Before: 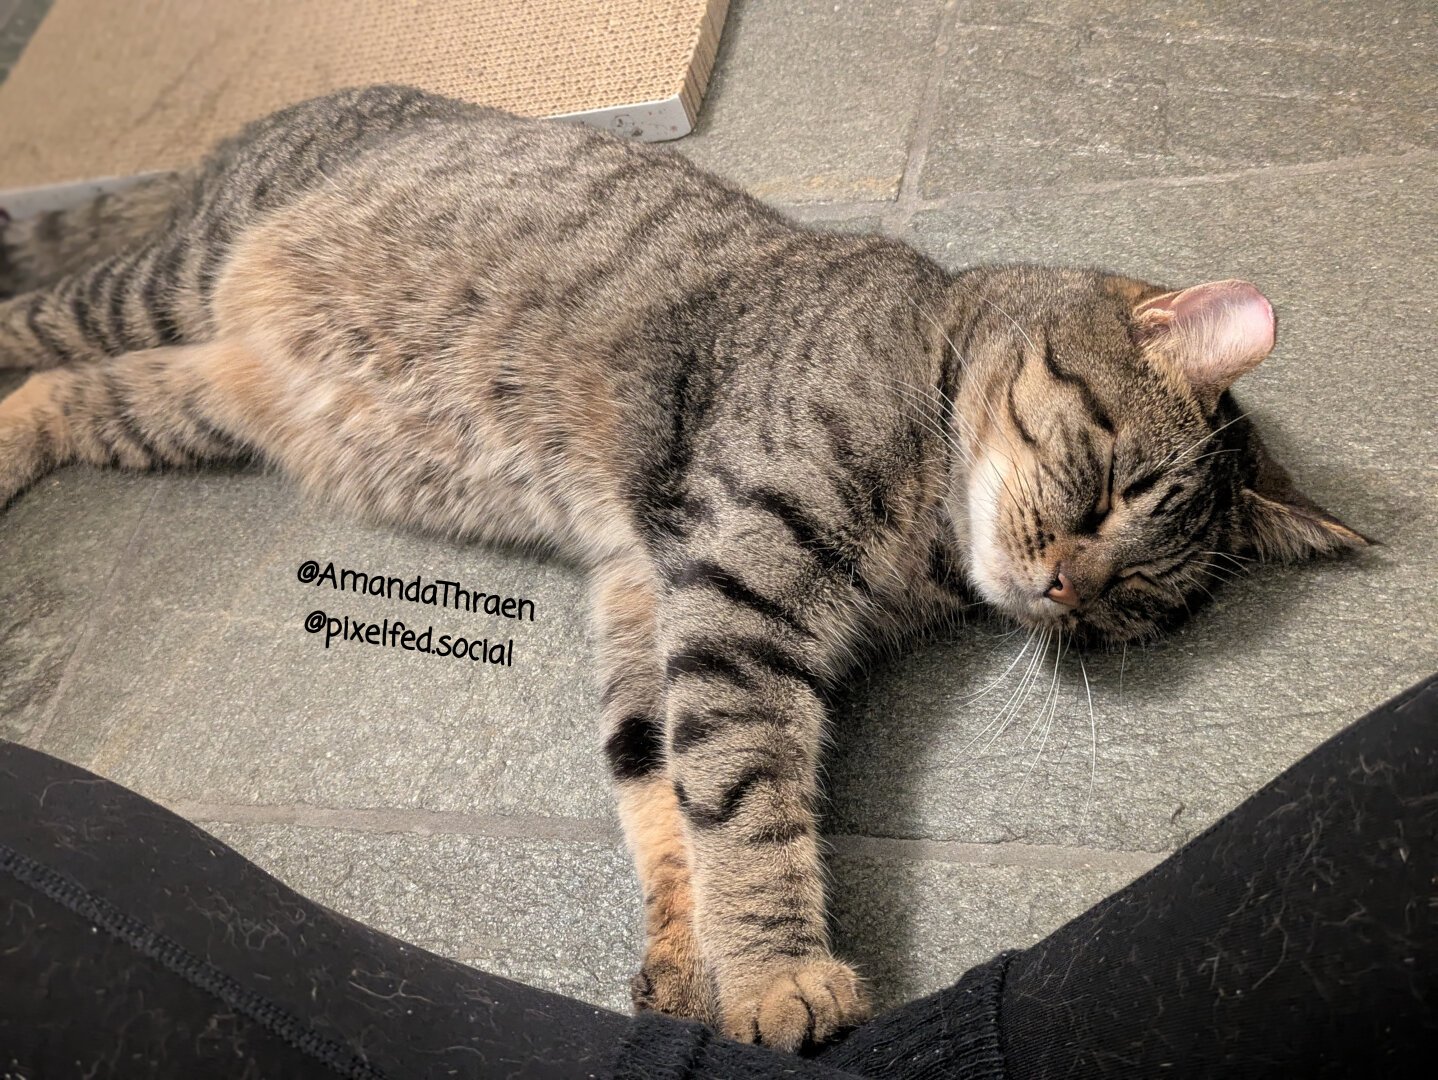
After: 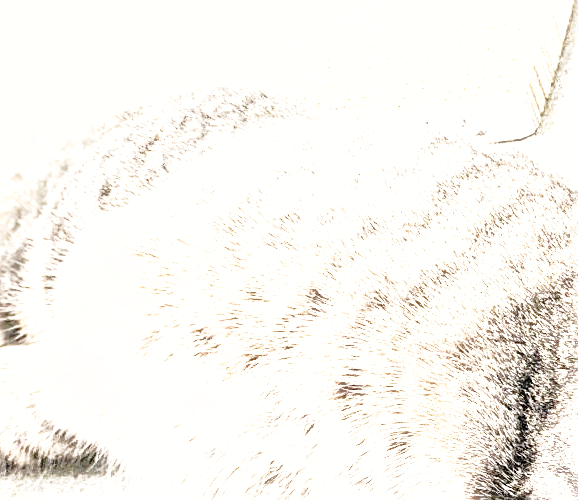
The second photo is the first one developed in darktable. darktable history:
exposure: black level correction 0, exposure 1.701 EV, compensate highlight preservation false
sharpen: amount 0.499
tone equalizer: -8 EV -0.781 EV, -7 EV -0.709 EV, -6 EV -0.62 EV, -5 EV -0.37 EV, -3 EV 0.372 EV, -2 EV 0.6 EV, -1 EV 0.698 EV, +0 EV 0.738 EV, smoothing diameter 24.98%, edges refinement/feathering 9.39, preserve details guided filter
contrast brightness saturation: contrast 0.061, brightness -0.009, saturation -0.233
crop and rotate: left 10.863%, top 0.046%, right 48.893%, bottom 53.653%
base curve: curves: ch0 [(0, 0) (0.032, 0.037) (0.105, 0.228) (0.435, 0.76) (0.856, 0.983) (1, 1)], preserve colors none
shadows and highlights: shadows 29.88
